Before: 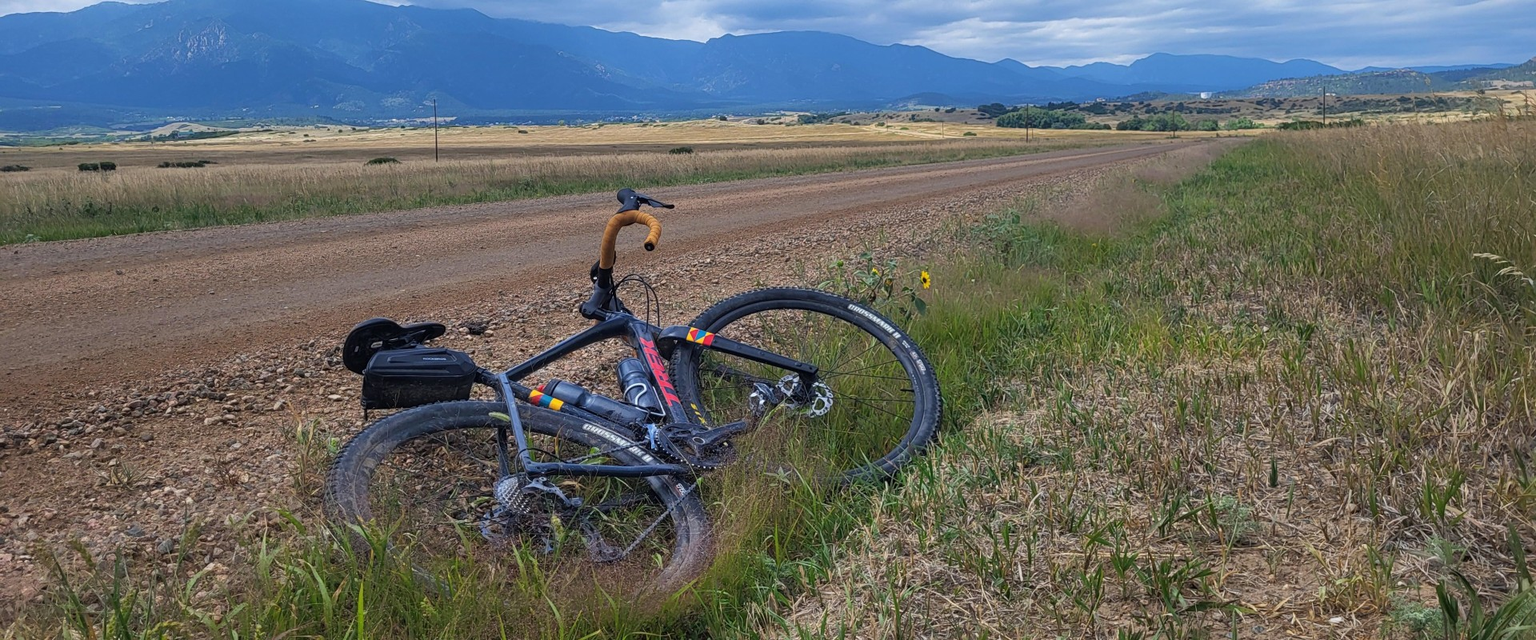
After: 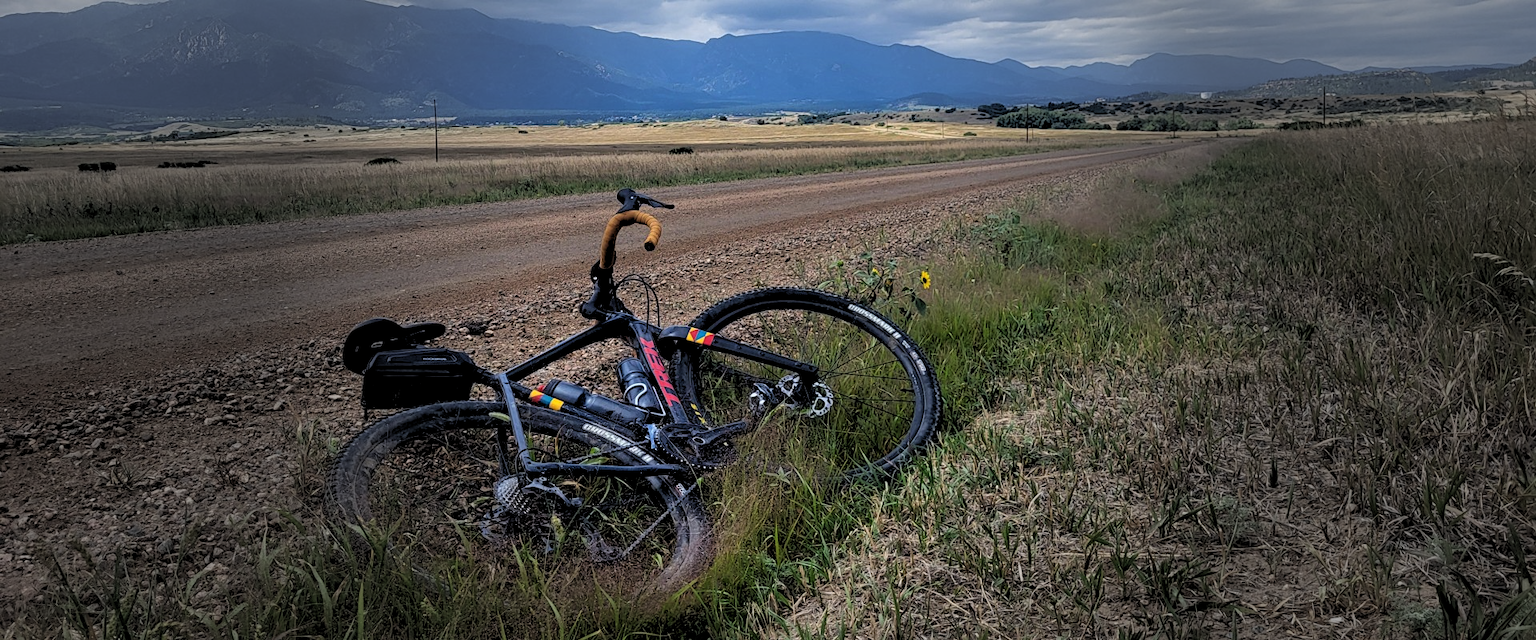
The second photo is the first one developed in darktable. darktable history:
rgb levels: levels [[0.034, 0.472, 0.904], [0, 0.5, 1], [0, 0.5, 1]]
vignetting: fall-off start 31.28%, fall-off radius 34.64%, brightness -0.575
